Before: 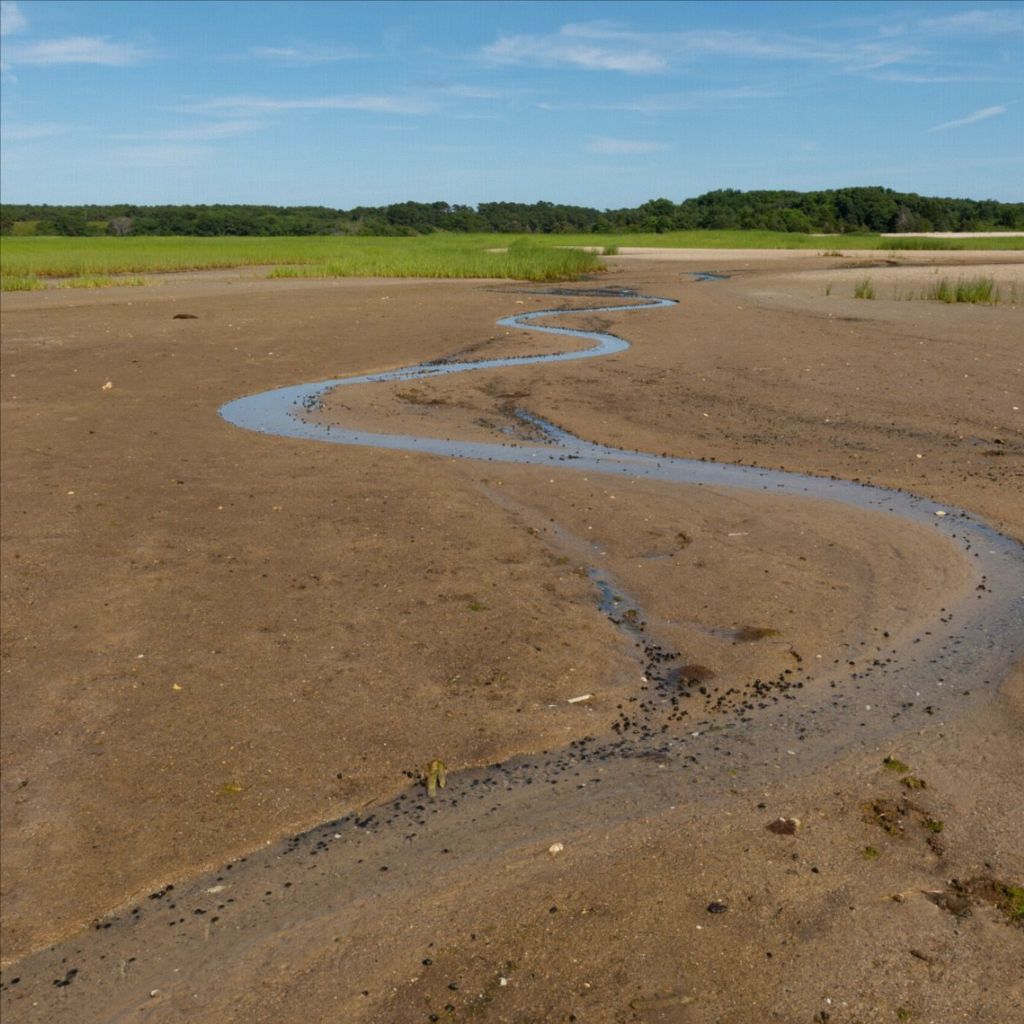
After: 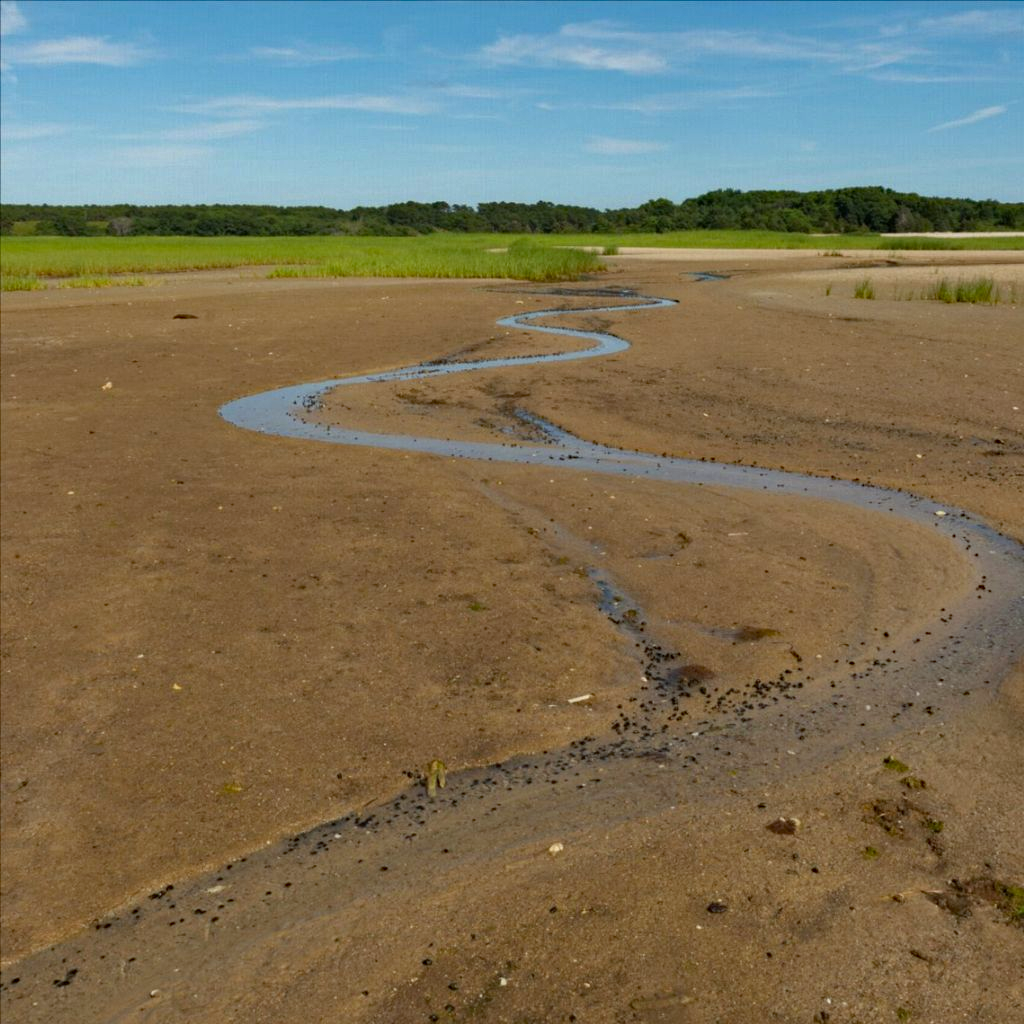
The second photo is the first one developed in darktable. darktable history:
haze removal: strength 0.291, distance 0.257, compatibility mode true, adaptive false
color correction: highlights a* -2.53, highlights b* 2.38
